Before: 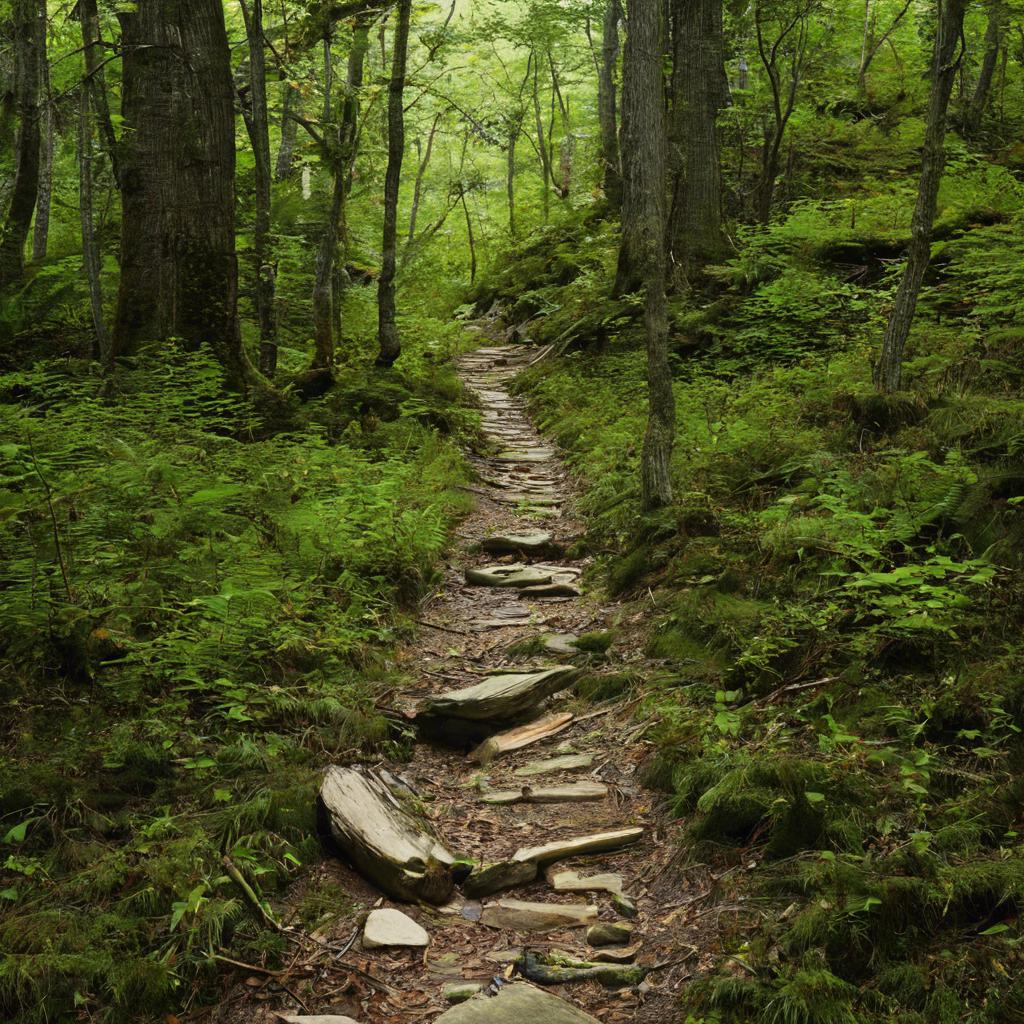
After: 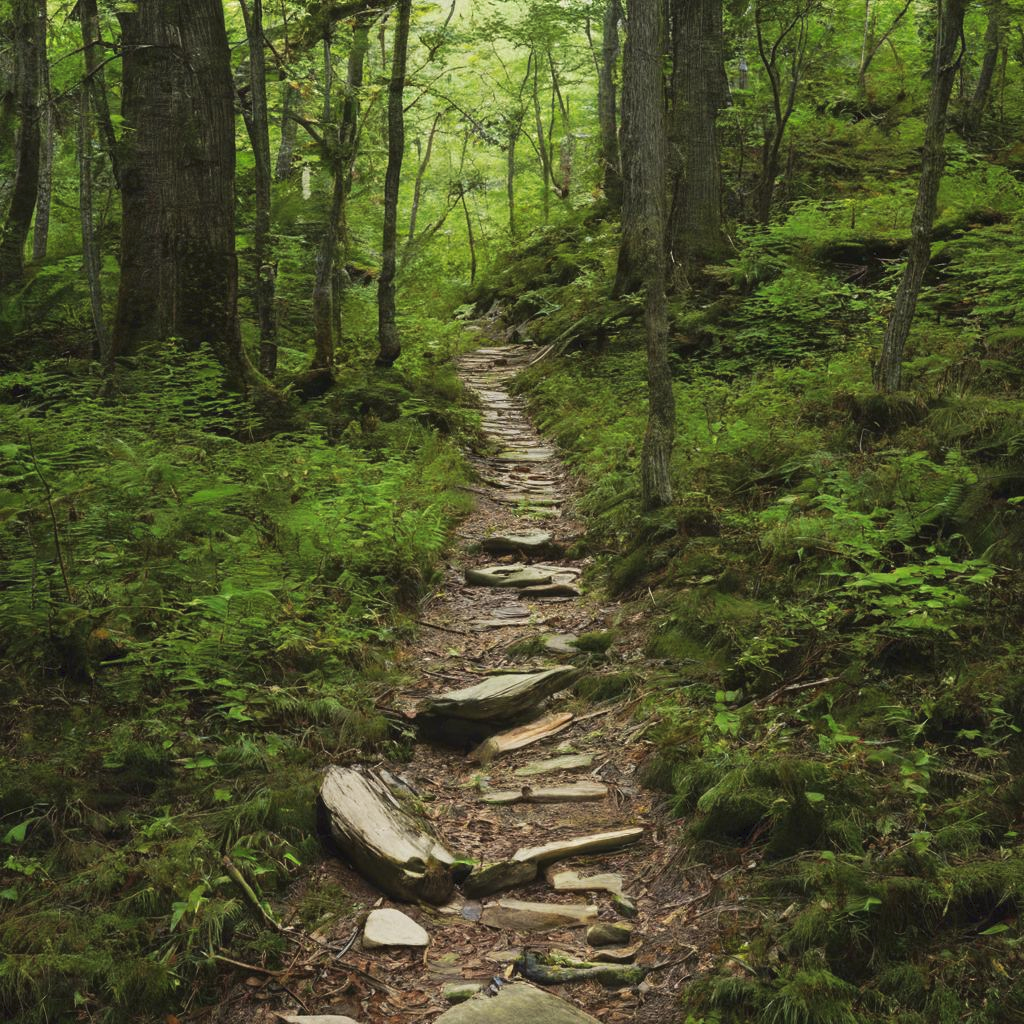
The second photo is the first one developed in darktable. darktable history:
tone curve: curves: ch0 [(0, 0) (0.003, 0.04) (0.011, 0.053) (0.025, 0.077) (0.044, 0.104) (0.069, 0.127) (0.1, 0.15) (0.136, 0.177) (0.177, 0.215) (0.224, 0.254) (0.277, 0.3) (0.335, 0.355) (0.399, 0.41) (0.468, 0.477) (0.543, 0.554) (0.623, 0.636) (0.709, 0.72) (0.801, 0.804) (0.898, 0.892) (1, 1)], preserve colors none
white balance: emerald 1
